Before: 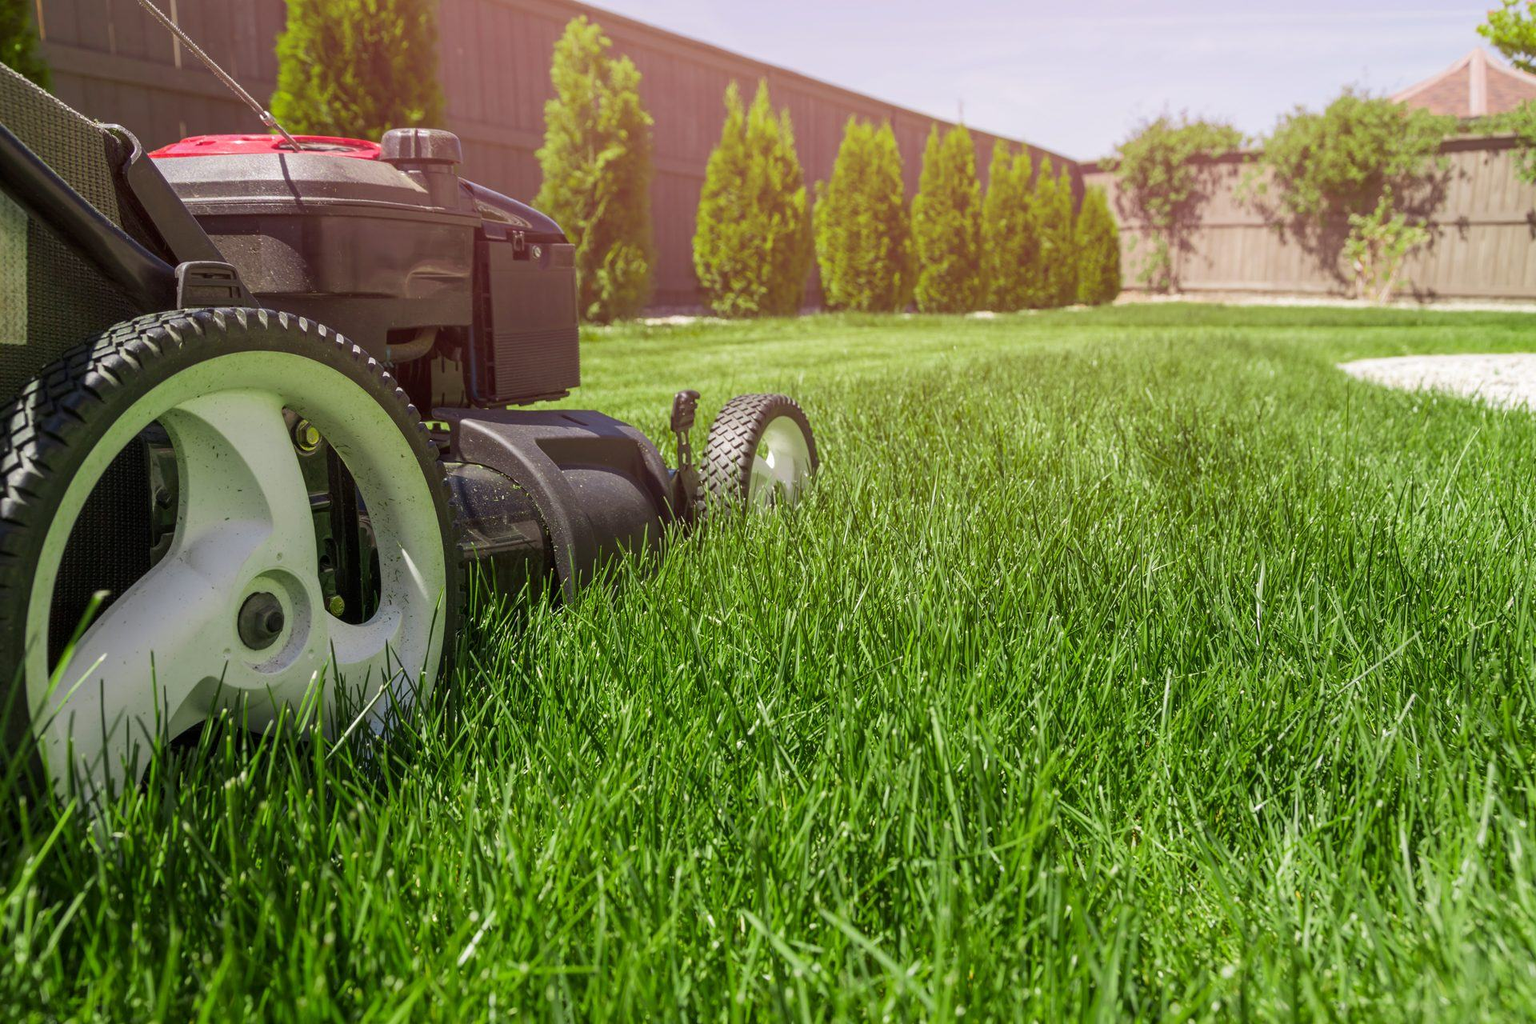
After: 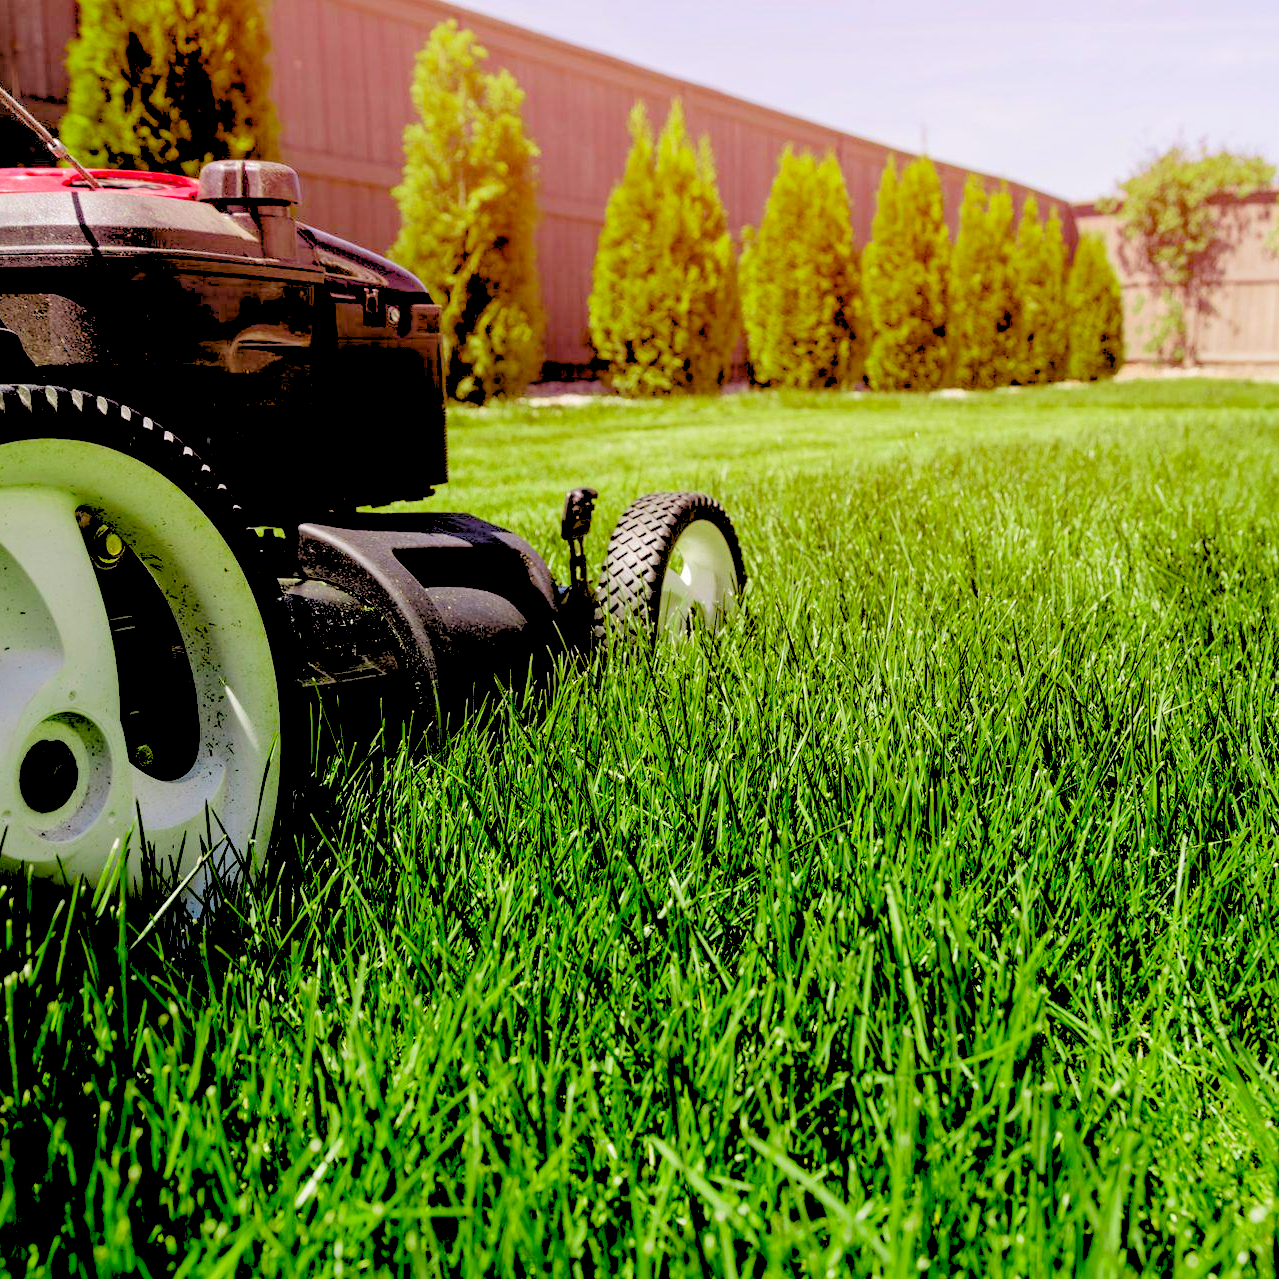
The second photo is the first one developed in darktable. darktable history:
crop and rotate: left 14.436%, right 18.898%
rgb levels: levels [[0.027, 0.429, 0.996], [0, 0.5, 1], [0, 0.5, 1]]
tone equalizer: on, module defaults
exposure: black level correction 0.056, compensate highlight preservation false
